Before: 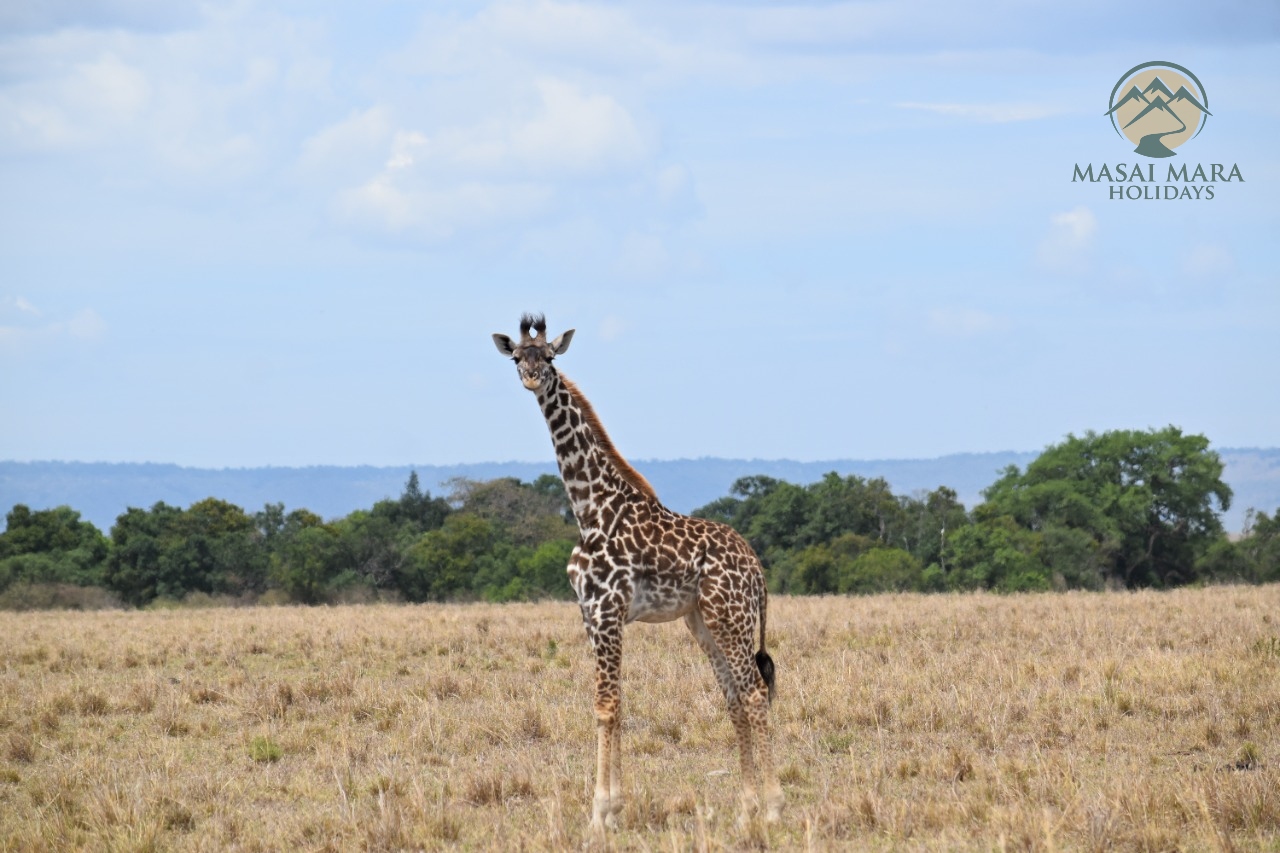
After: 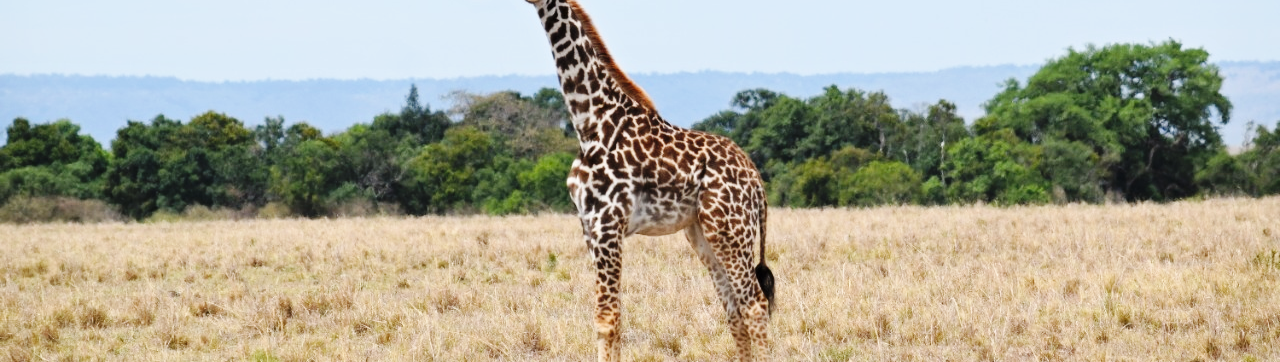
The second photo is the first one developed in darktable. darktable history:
crop: top 45.405%, bottom 12.143%
base curve: curves: ch0 [(0, 0) (0.036, 0.025) (0.121, 0.166) (0.206, 0.329) (0.605, 0.79) (1, 1)], preserve colors none
